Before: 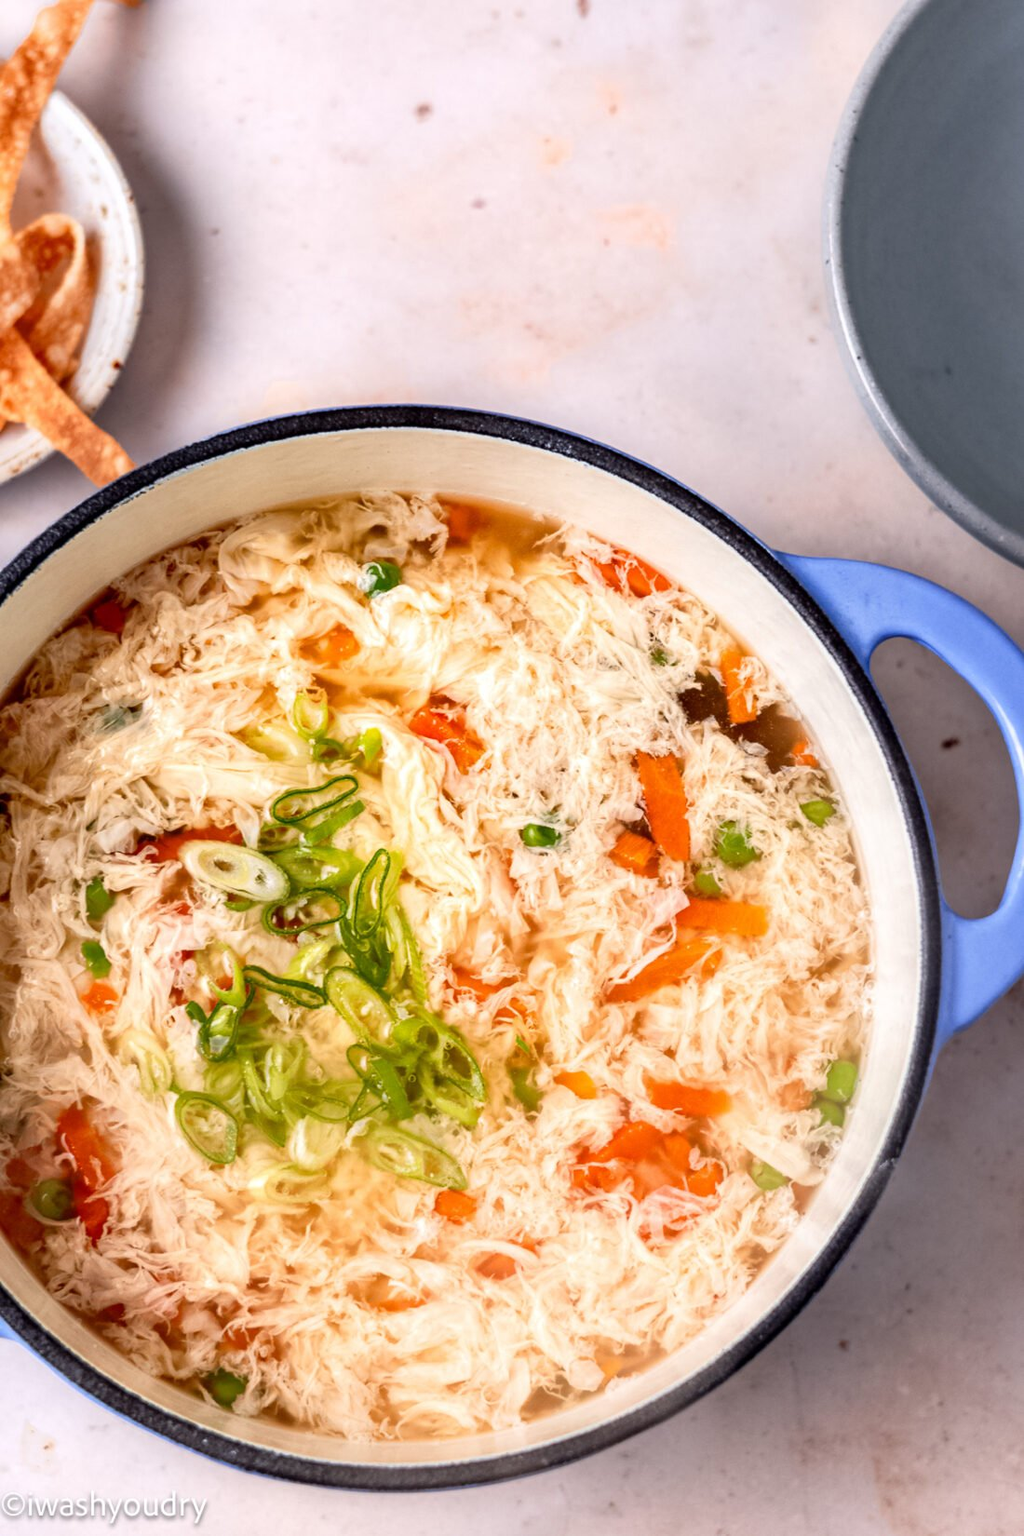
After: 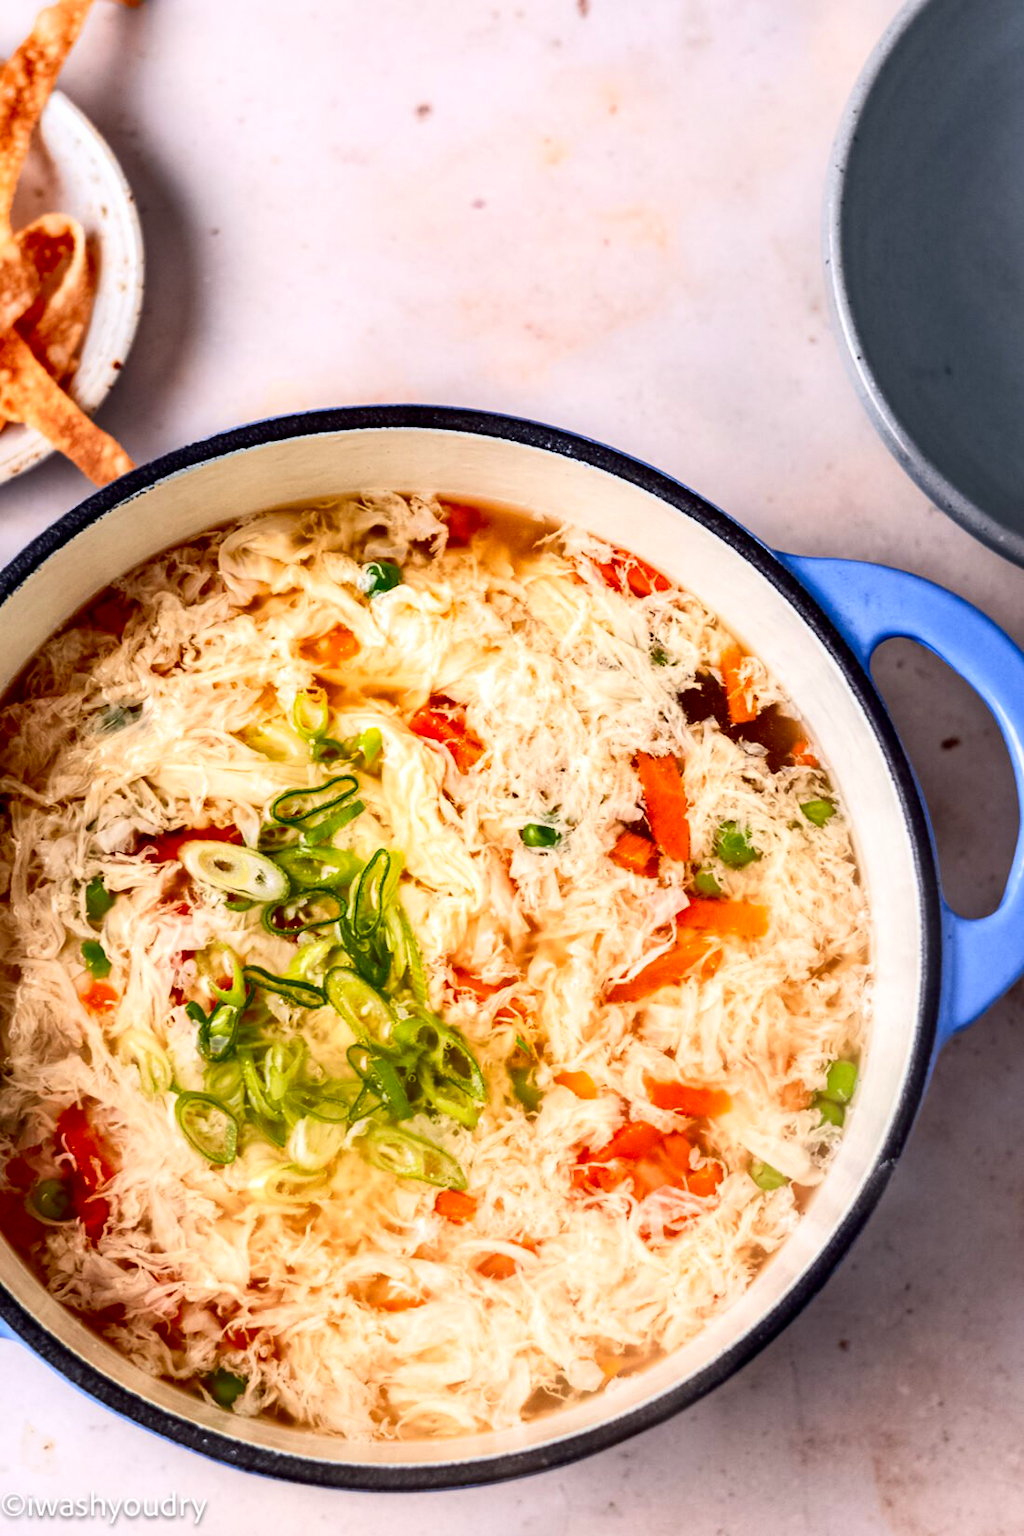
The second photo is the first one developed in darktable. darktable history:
contrast brightness saturation: contrast 0.19, brightness -0.11, saturation 0.21
